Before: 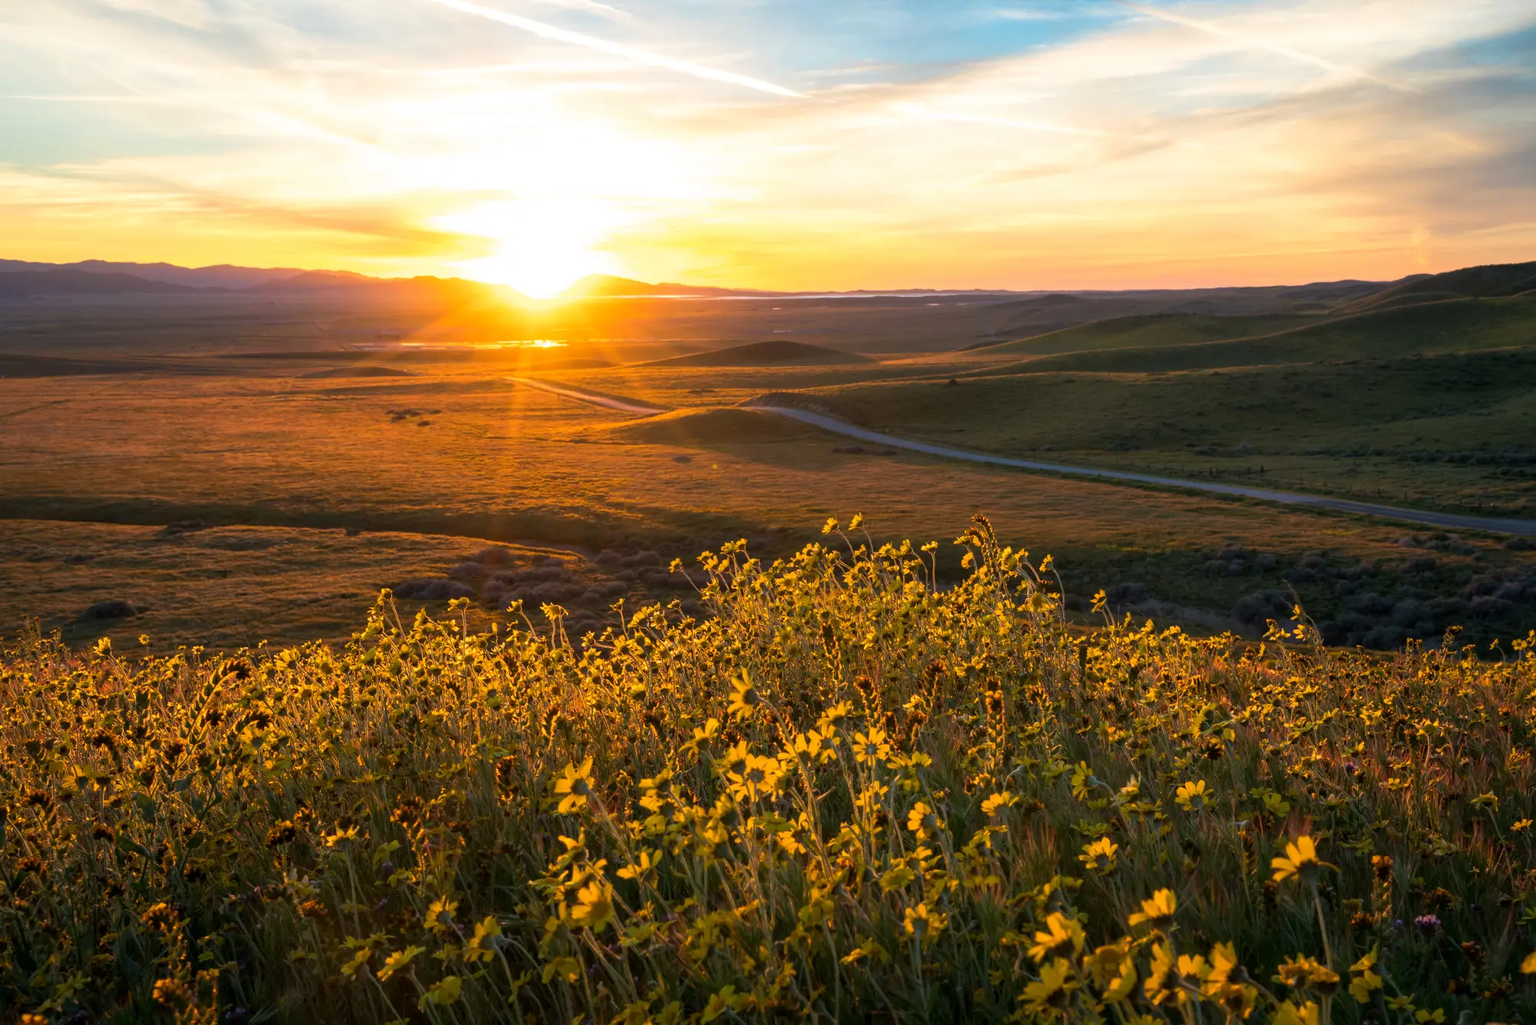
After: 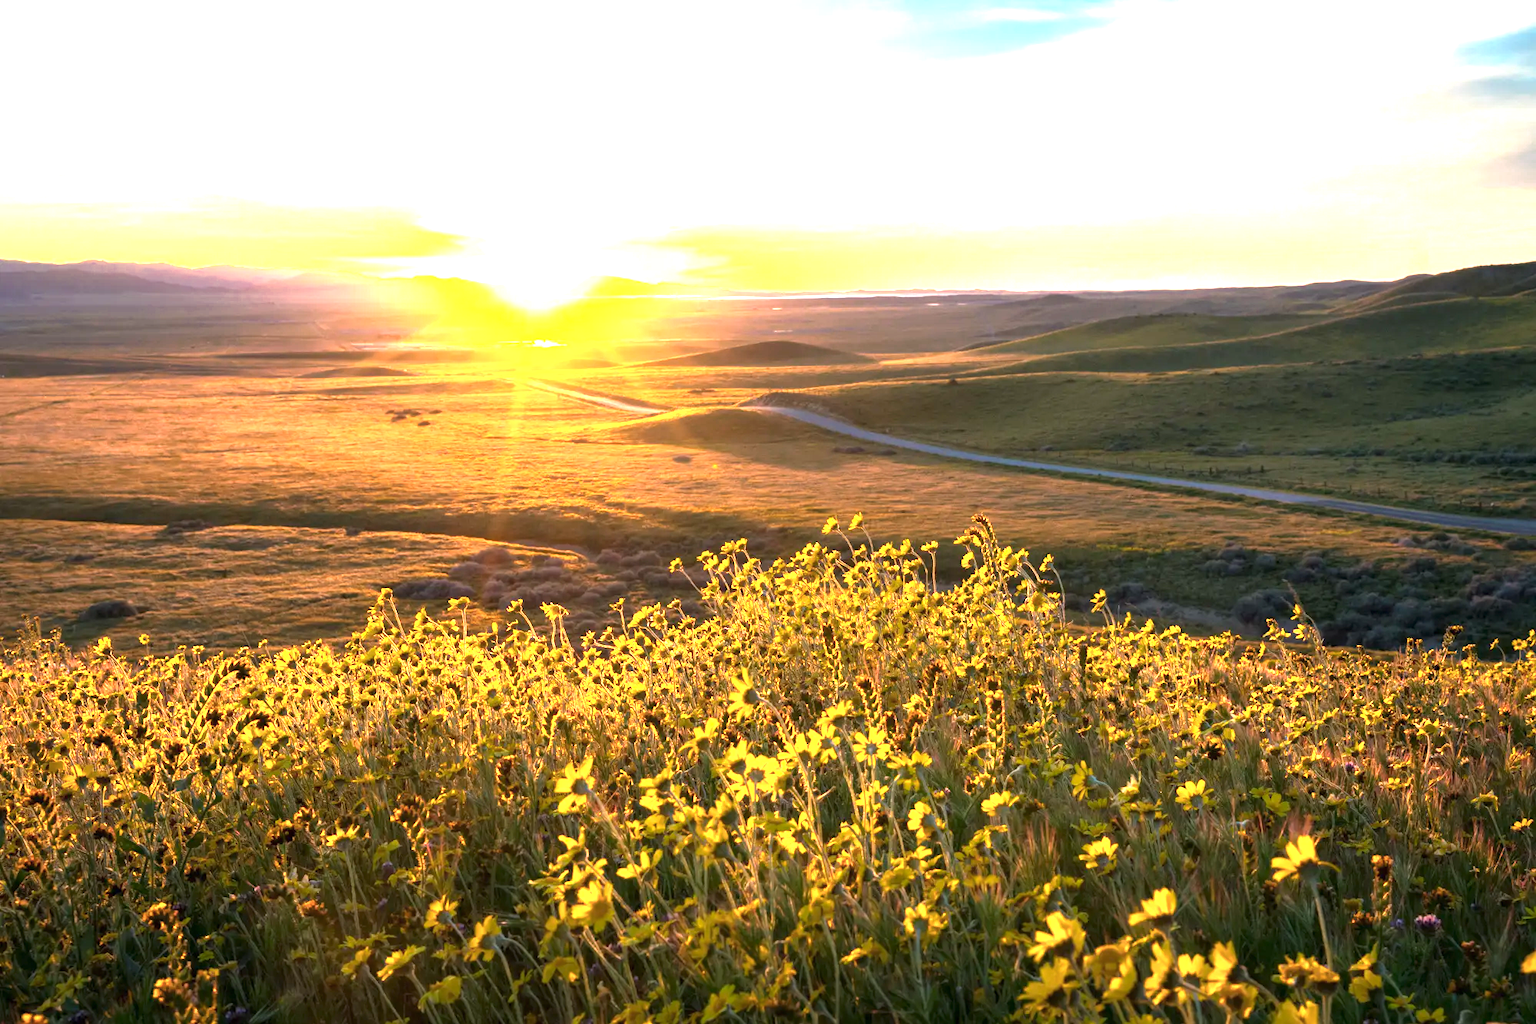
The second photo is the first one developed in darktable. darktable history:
exposure: black level correction 0, exposure 1.388 EV, compensate exposure bias true, compensate highlight preservation false
color zones: curves: ch0 [(0, 0.465) (0.092, 0.596) (0.289, 0.464) (0.429, 0.453) (0.571, 0.464) (0.714, 0.455) (0.857, 0.462) (1, 0.465)]
